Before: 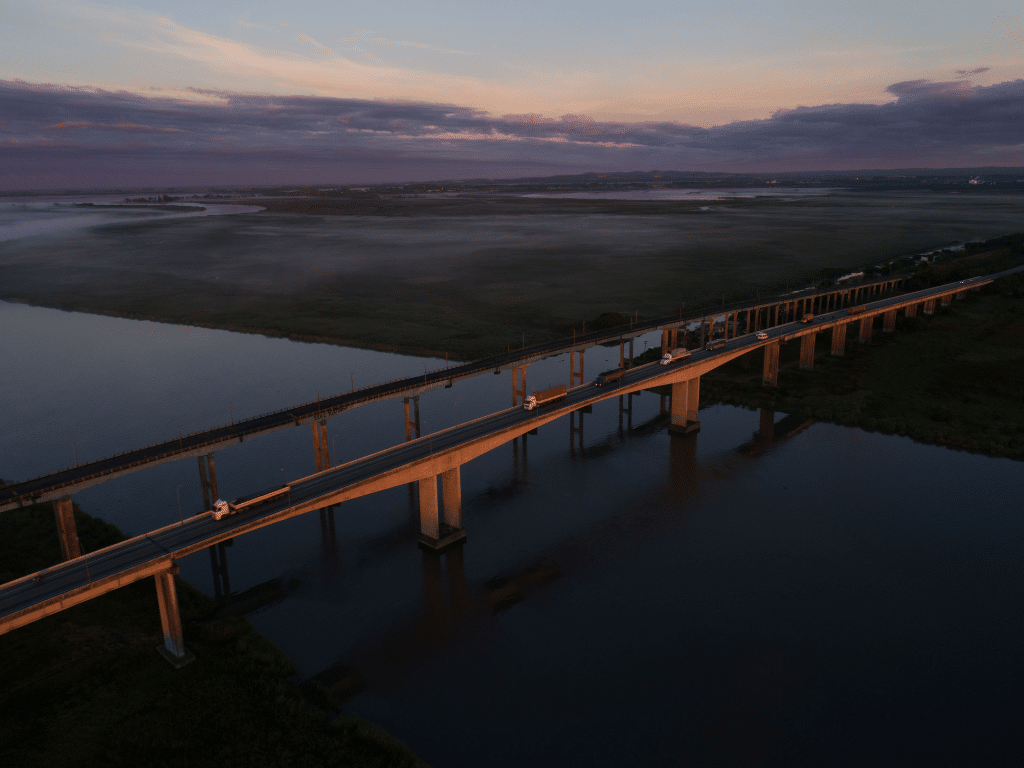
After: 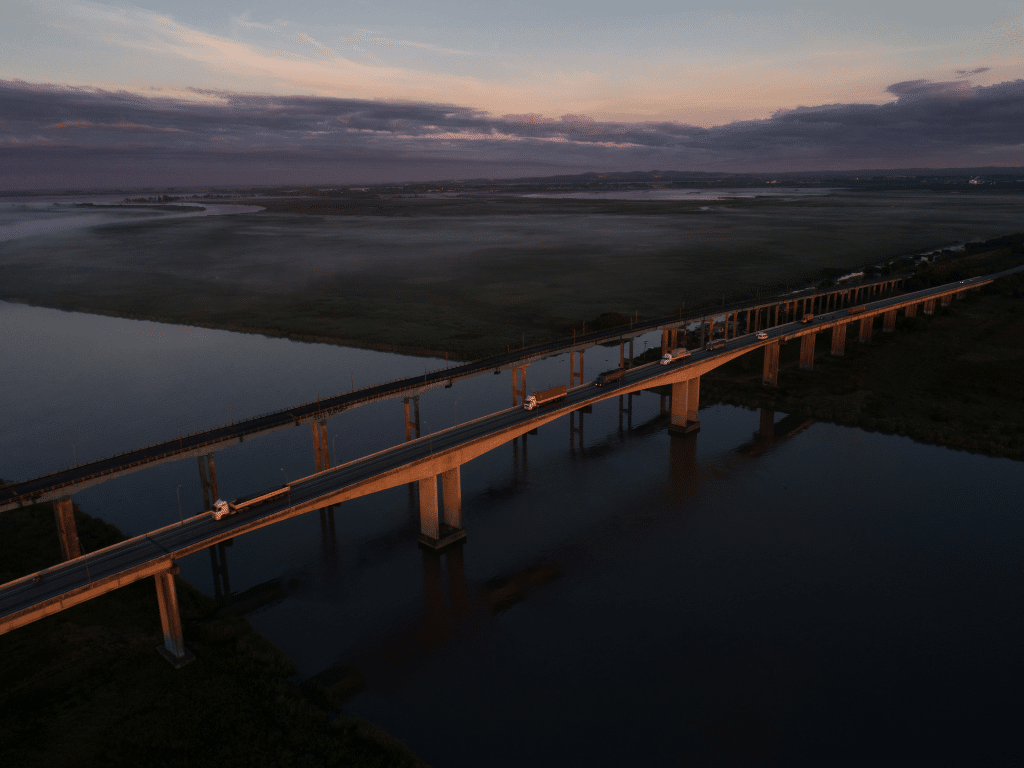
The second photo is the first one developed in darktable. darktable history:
contrast brightness saturation: contrast 0.06, brightness -0.01, saturation -0.23
color zones: curves: ch0 [(0, 0.499) (0.143, 0.5) (0.286, 0.5) (0.429, 0.476) (0.571, 0.284) (0.714, 0.243) (0.857, 0.449) (1, 0.499)]; ch1 [(0, 0.532) (0.143, 0.645) (0.286, 0.696) (0.429, 0.211) (0.571, 0.504) (0.714, 0.493) (0.857, 0.495) (1, 0.532)]; ch2 [(0, 0.5) (0.143, 0.5) (0.286, 0.427) (0.429, 0.324) (0.571, 0.5) (0.714, 0.5) (0.857, 0.5) (1, 0.5)]
